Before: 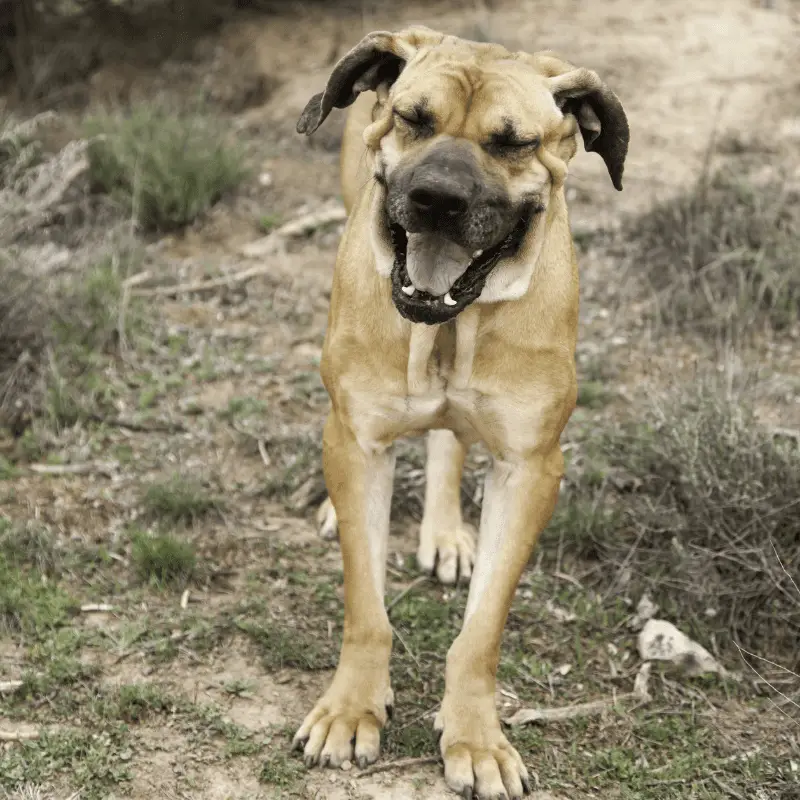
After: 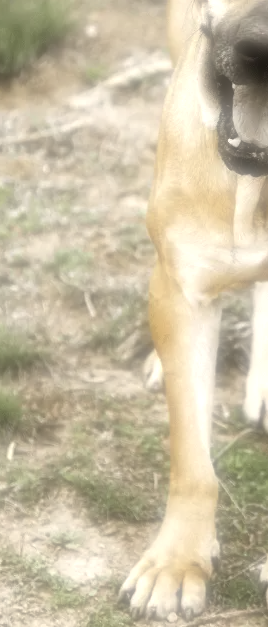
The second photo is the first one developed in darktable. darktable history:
exposure: exposure 0.785 EV, compensate highlight preservation false
crop and rotate: left 21.77%, top 18.528%, right 44.676%, bottom 2.997%
soften: on, module defaults
